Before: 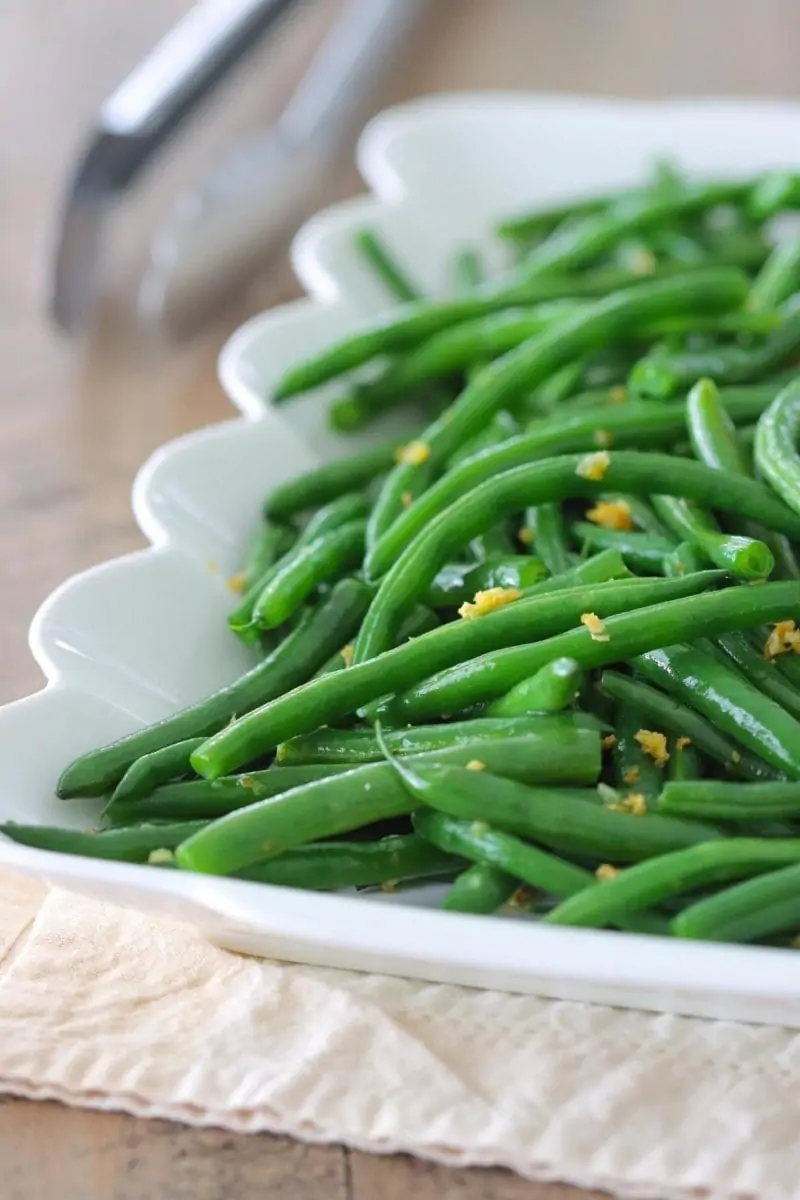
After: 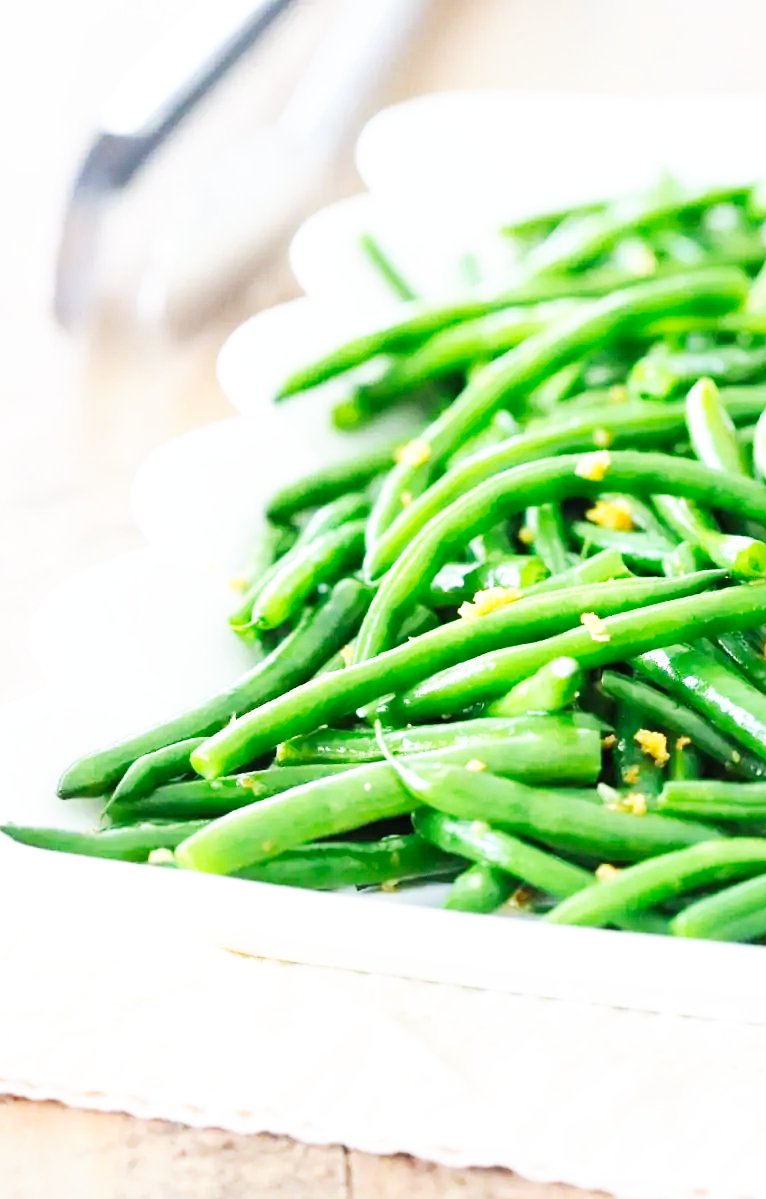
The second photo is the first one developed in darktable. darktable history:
crop: right 4.126%, bottom 0.031%
exposure: exposure 0.574 EV, compensate highlight preservation false
base curve: curves: ch0 [(0, 0) (0.007, 0.004) (0.027, 0.03) (0.046, 0.07) (0.207, 0.54) (0.442, 0.872) (0.673, 0.972) (1, 1)], preserve colors none
